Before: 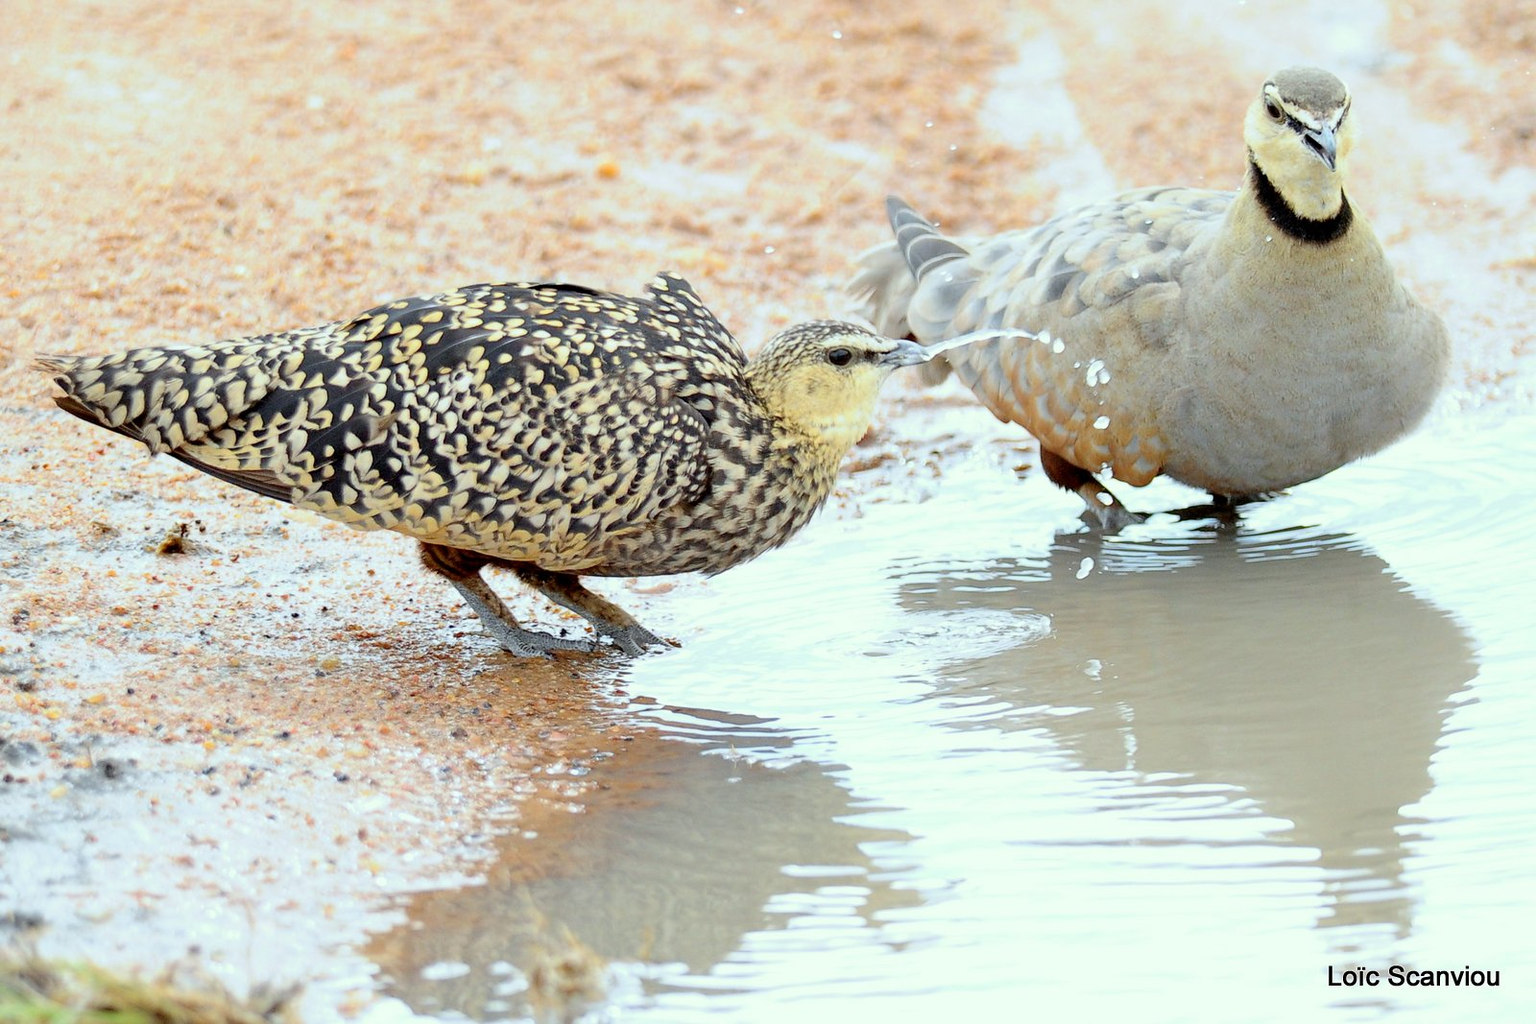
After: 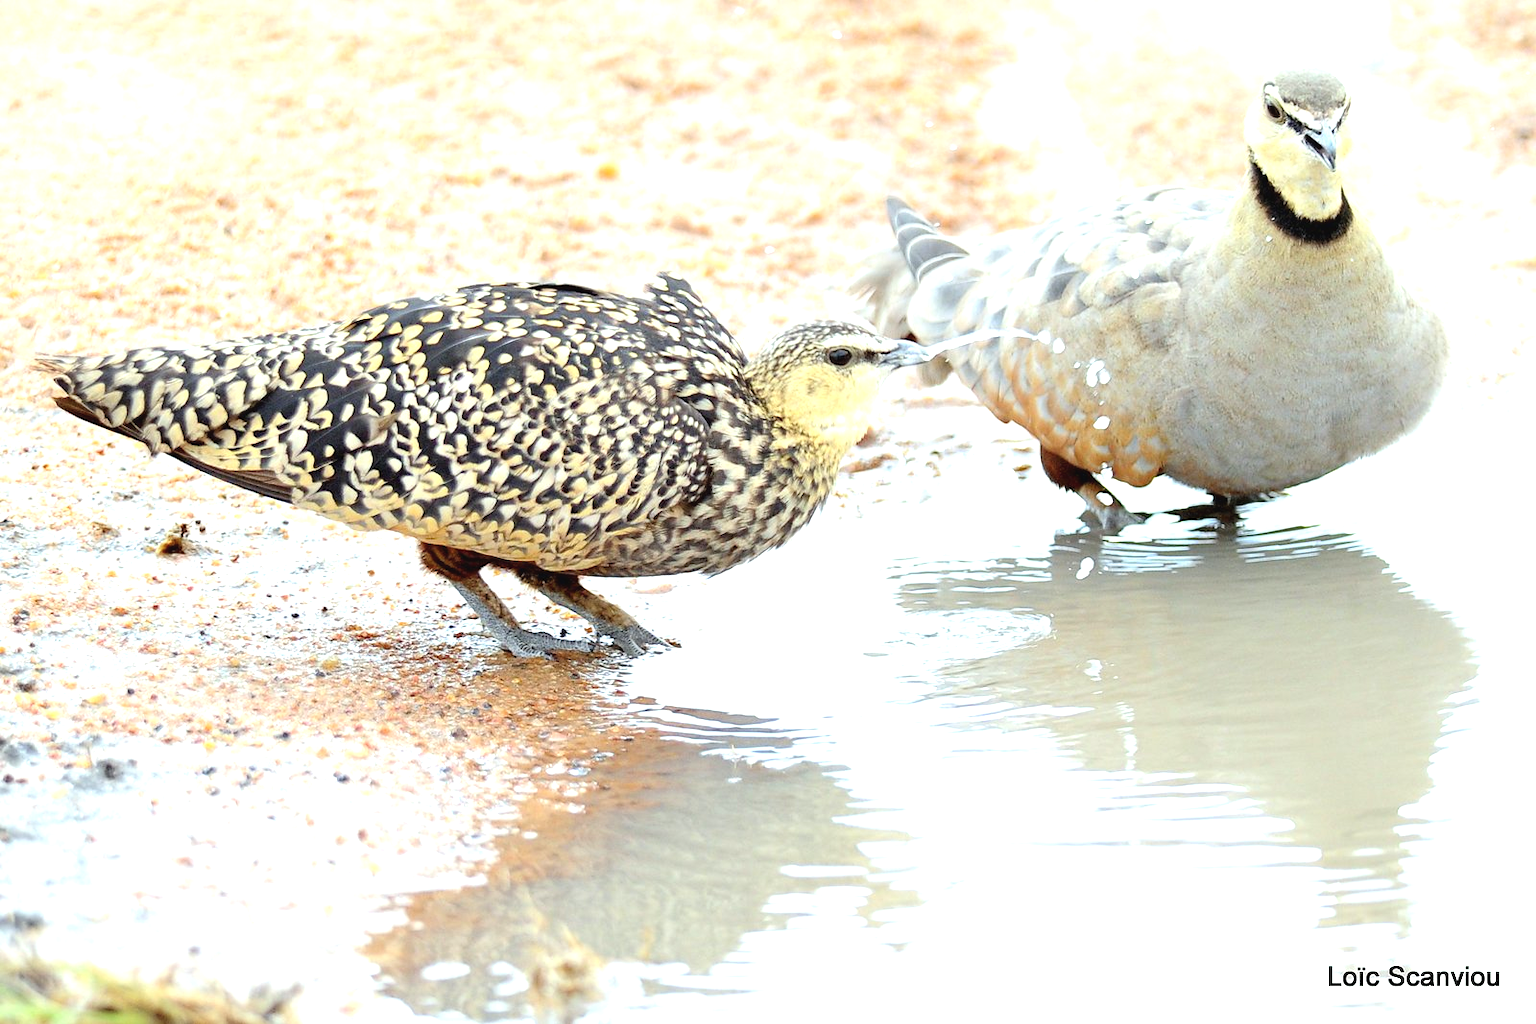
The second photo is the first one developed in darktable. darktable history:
exposure: black level correction -0.002, exposure 0.706 EV, compensate highlight preservation false
